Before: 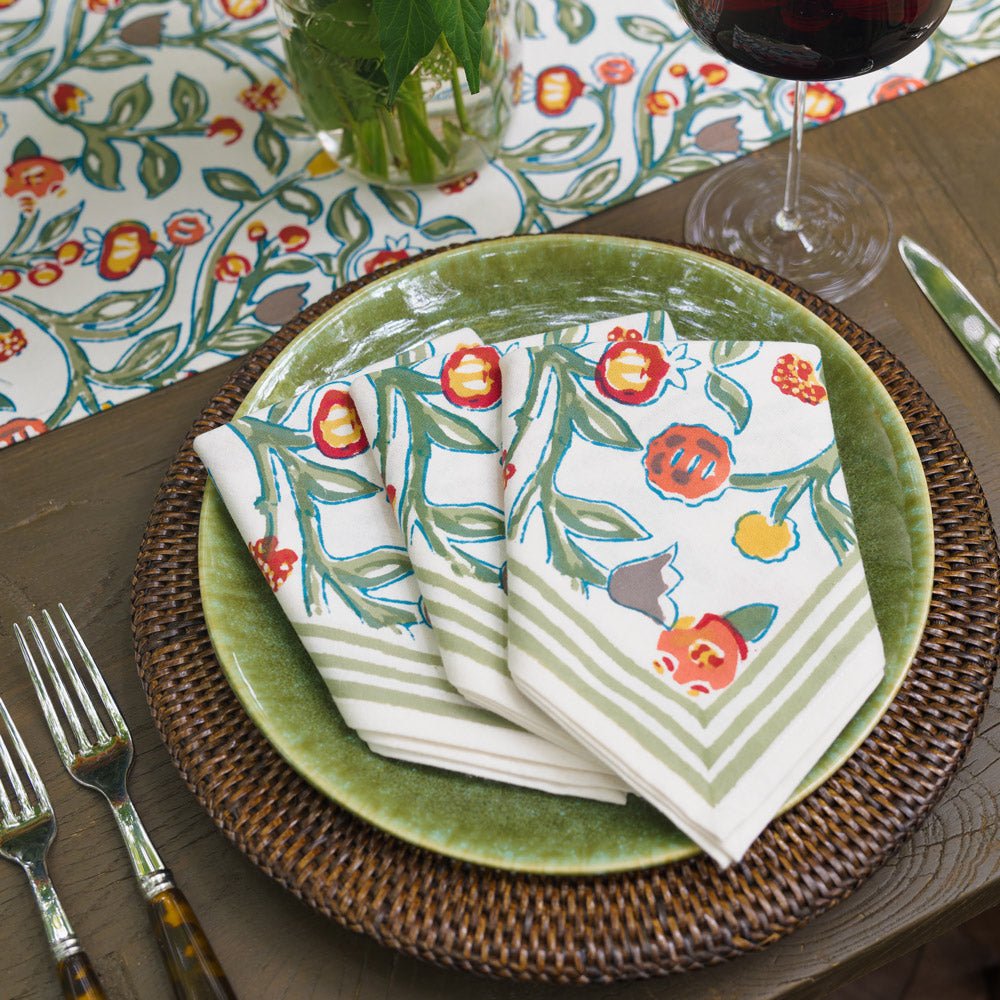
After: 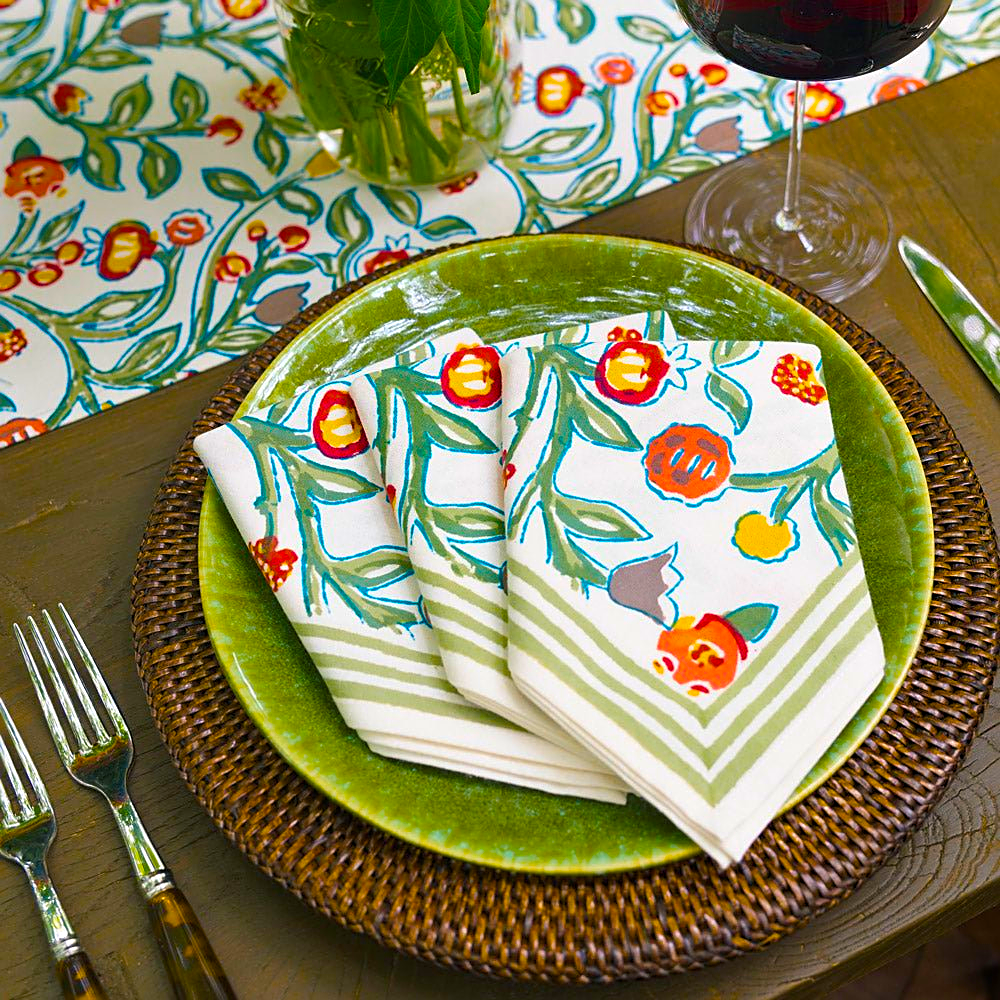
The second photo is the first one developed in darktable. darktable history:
color balance rgb: shadows lift › chroma 2.016%, shadows lift › hue 216.18°, highlights gain › luminance 9.621%, linear chroma grading › global chroma 14.534%, perceptual saturation grading › global saturation 36.039%, global vibrance 45.313%
sharpen: on, module defaults
